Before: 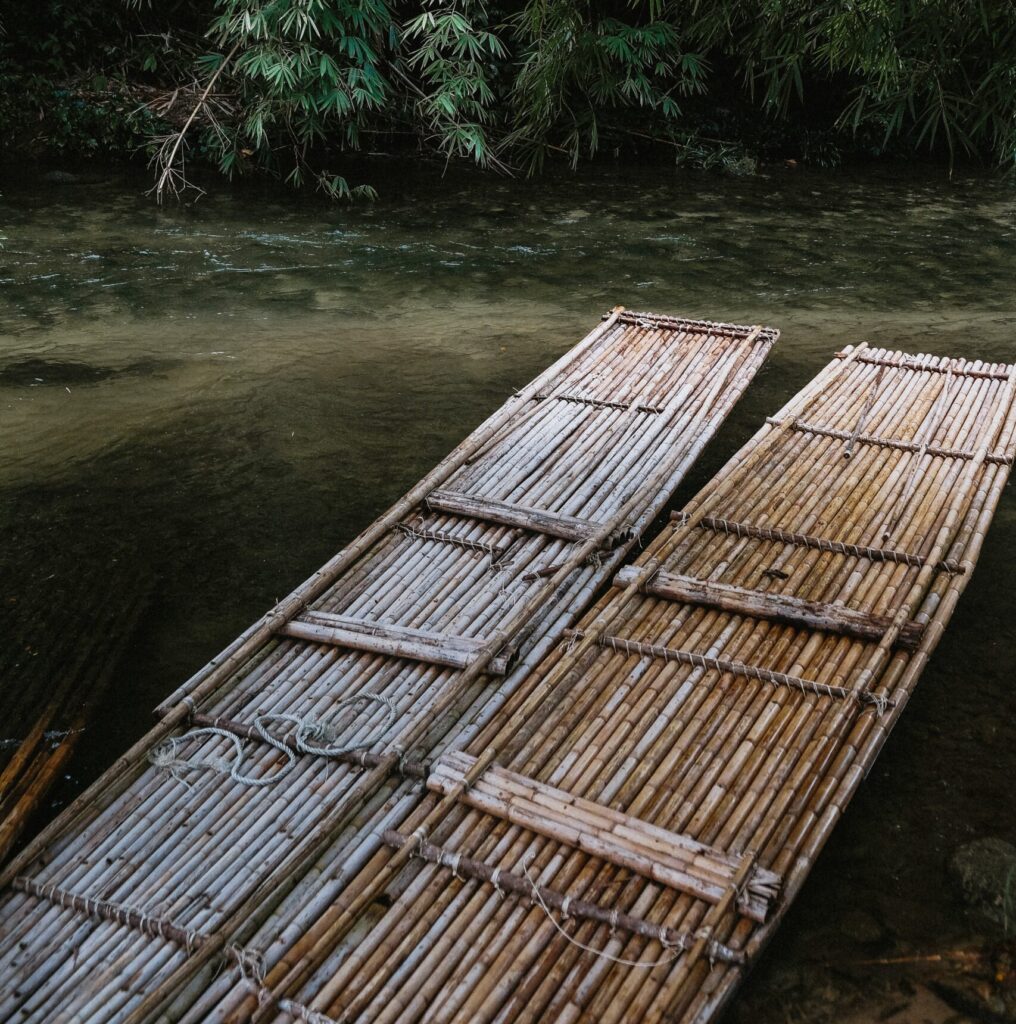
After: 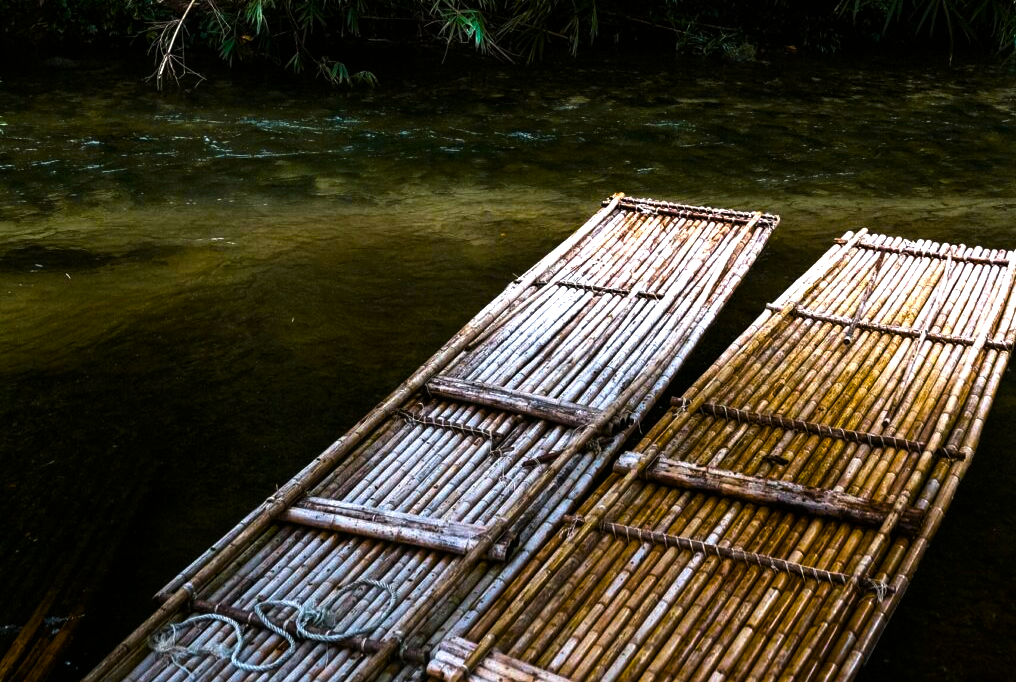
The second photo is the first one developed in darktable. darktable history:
crop: top 11.166%, bottom 22.168%
color balance rgb: linear chroma grading › global chroma 25%, perceptual saturation grading › global saturation 40%, perceptual saturation grading › highlights -50%, perceptual saturation grading › shadows 30%, perceptual brilliance grading › global brilliance 25%, global vibrance 60%
levels: levels [0, 0.618, 1]
